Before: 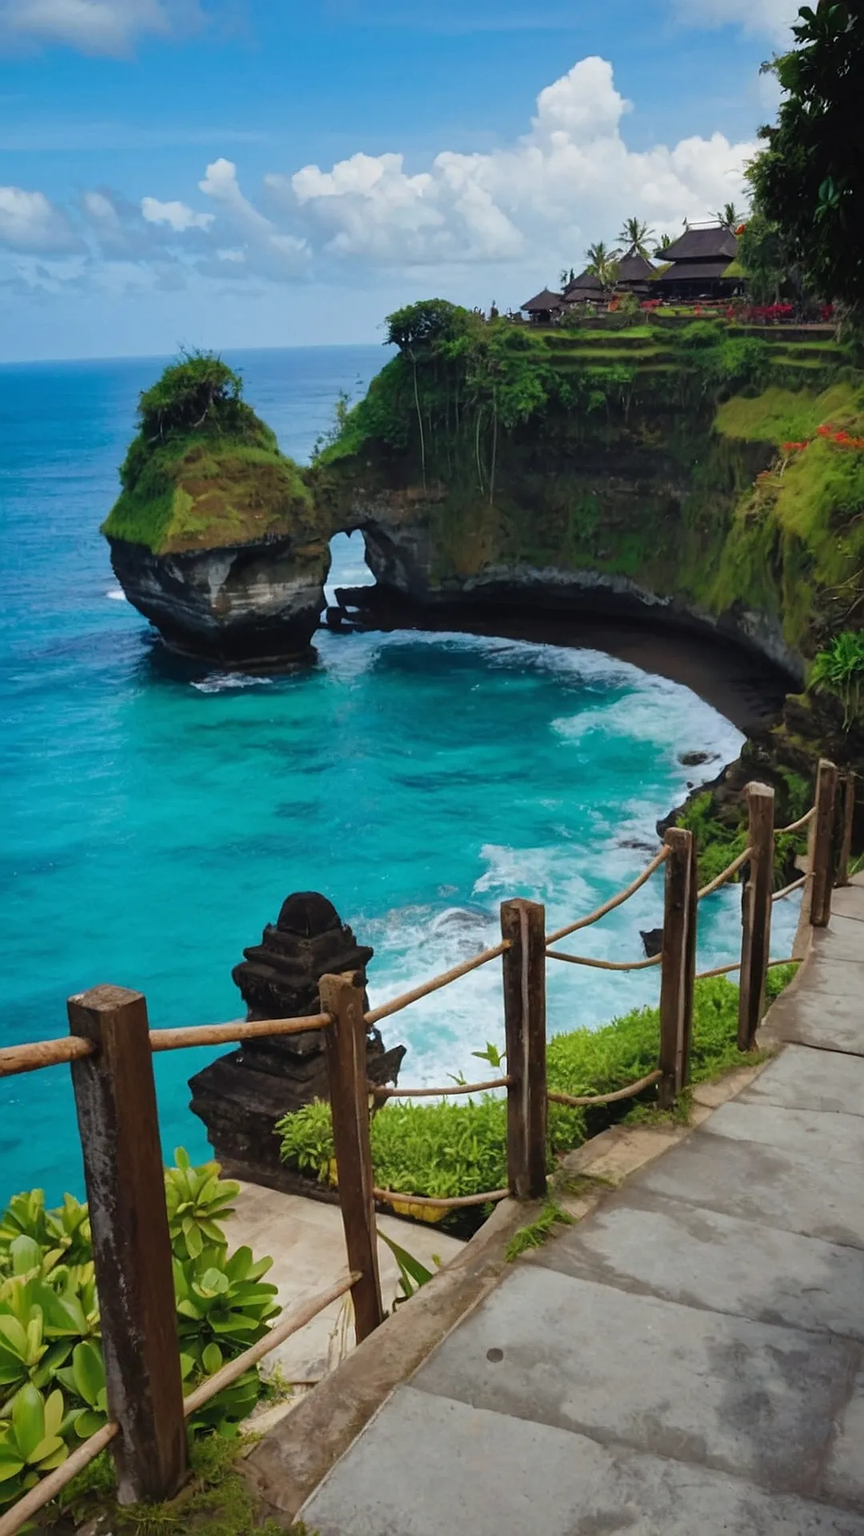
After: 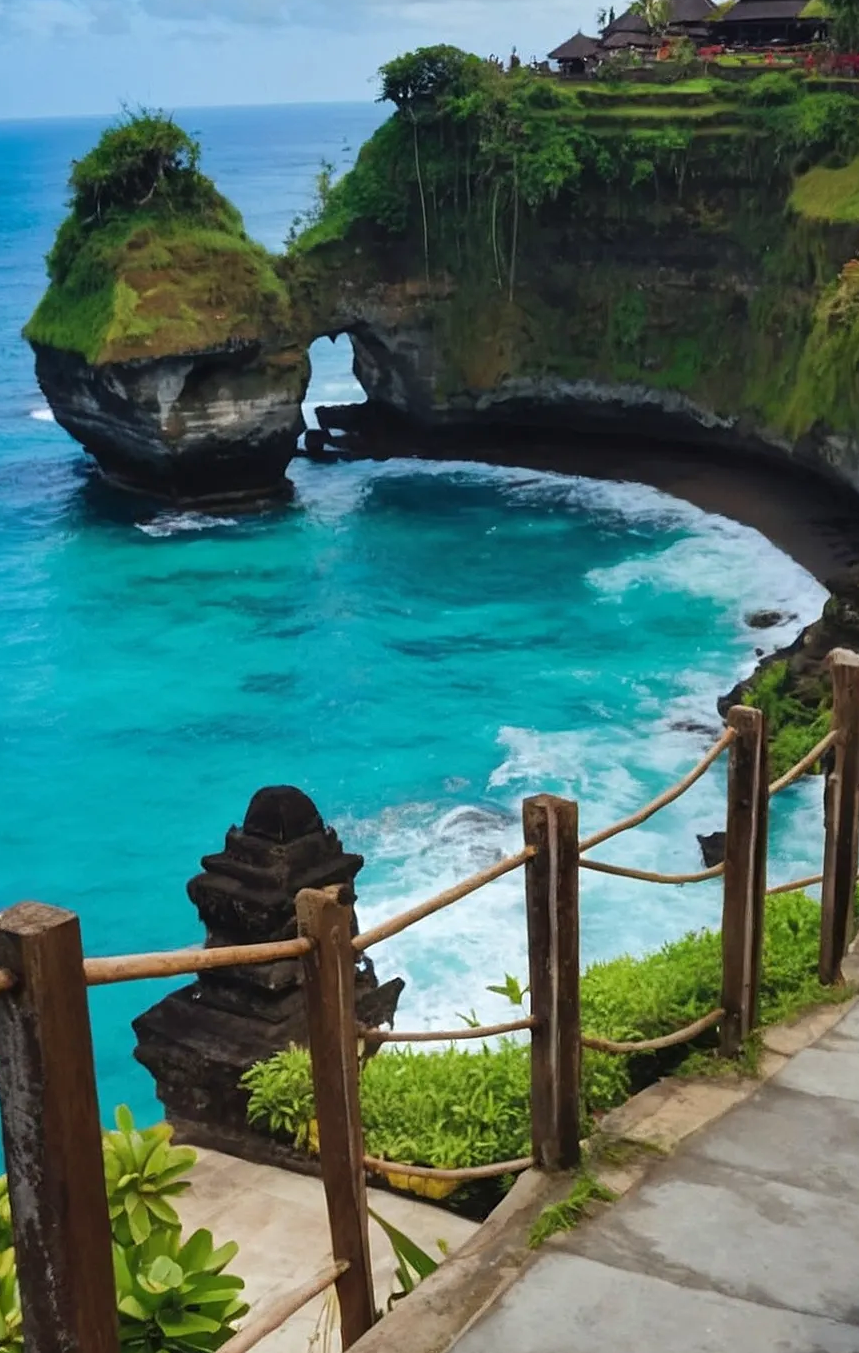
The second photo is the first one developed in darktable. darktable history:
exposure: exposure 0.203 EV, compensate highlight preservation false
tone curve: curves: ch0 [(0, 0) (0.003, 0.003) (0.011, 0.011) (0.025, 0.025) (0.044, 0.044) (0.069, 0.068) (0.1, 0.099) (0.136, 0.134) (0.177, 0.175) (0.224, 0.222) (0.277, 0.274) (0.335, 0.331) (0.399, 0.395) (0.468, 0.463) (0.543, 0.554) (0.623, 0.632) (0.709, 0.716) (0.801, 0.805) (0.898, 0.9) (1, 1)], color space Lab, linked channels, preserve colors none
crop: left 9.546%, top 17.155%, right 10.877%, bottom 12.342%
